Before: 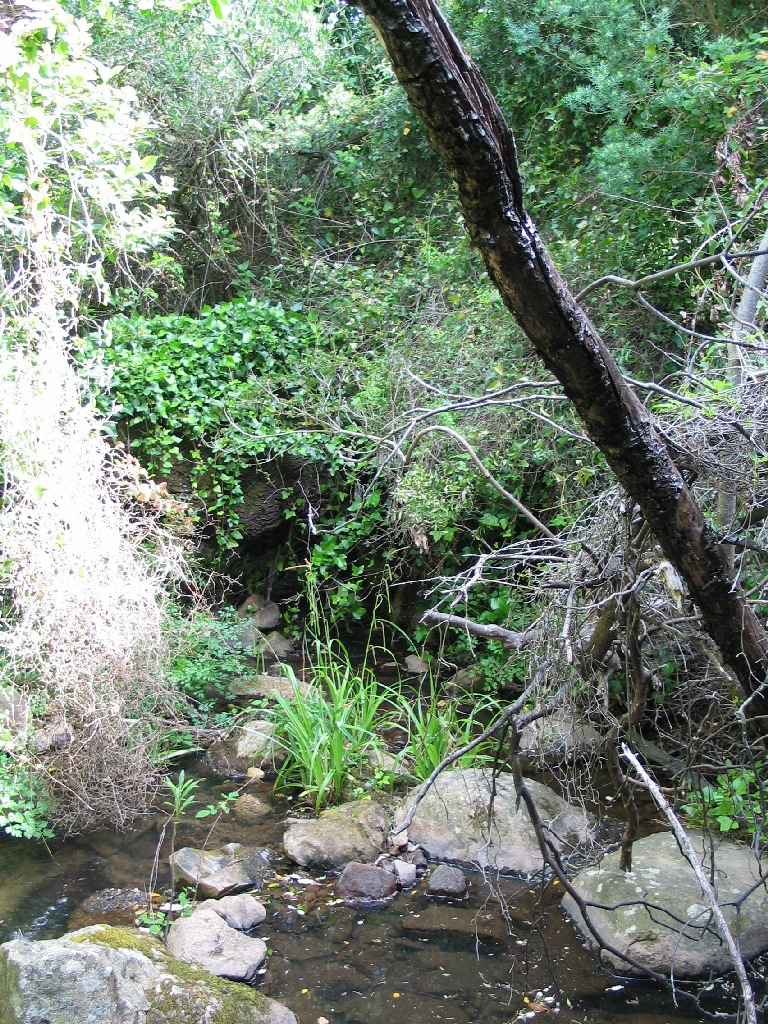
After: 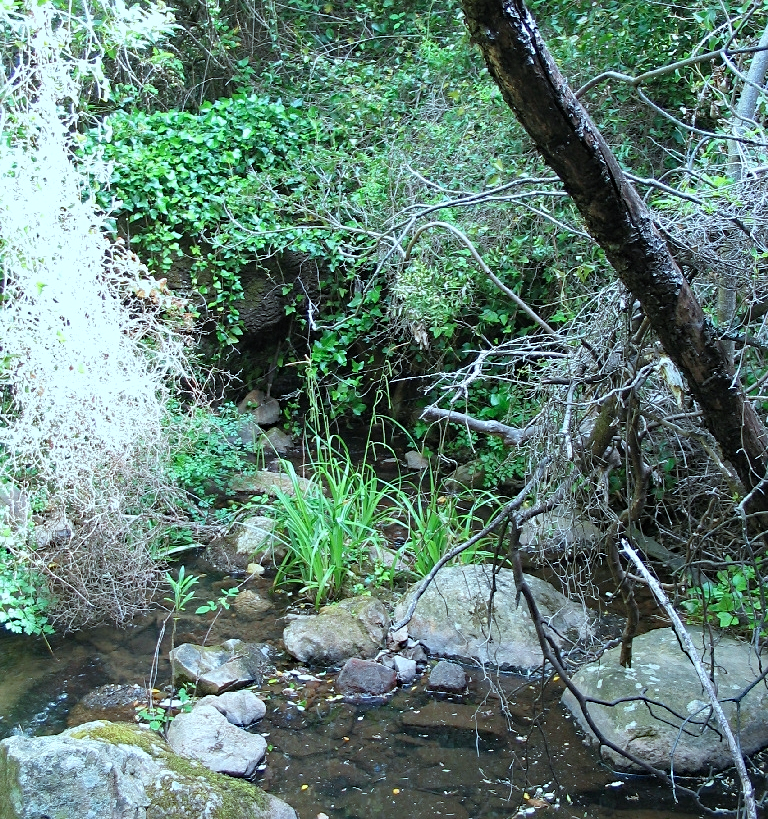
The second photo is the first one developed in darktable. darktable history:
color correction: highlights a* -10.04, highlights b* -10.37
sharpen: amount 0.2
crop and rotate: top 19.998%
haze removal: on, module defaults
